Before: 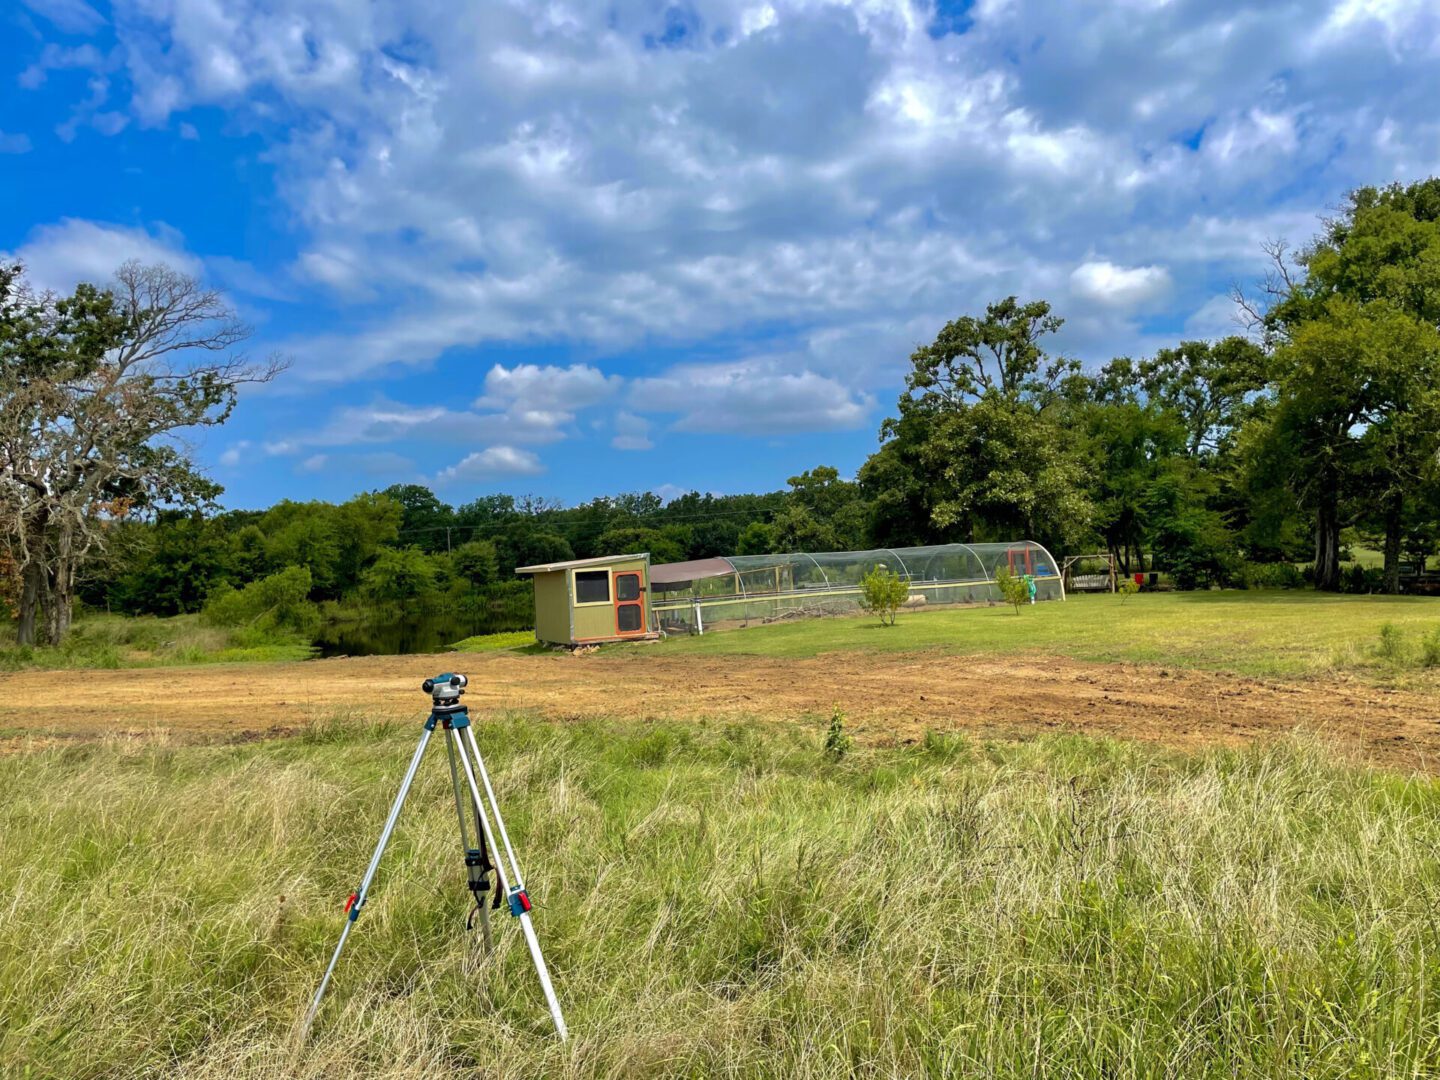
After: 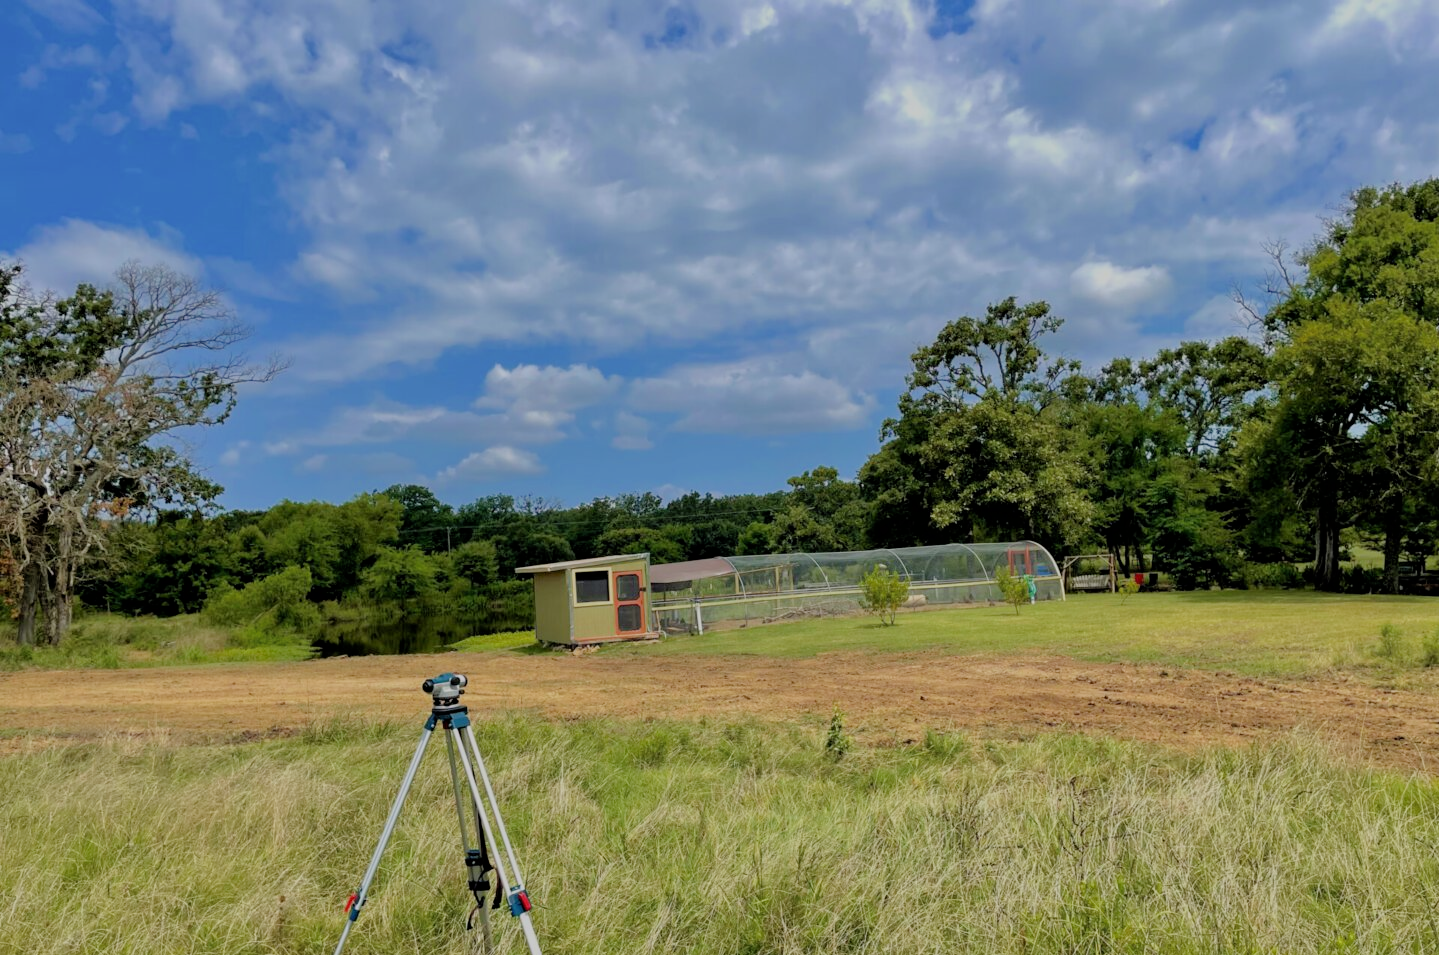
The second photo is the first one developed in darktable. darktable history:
filmic rgb: black relative exposure -6.57 EV, white relative exposure 4.74 EV, threshold 2.97 EV, hardness 3.14, contrast 0.807, iterations of high-quality reconstruction 0, enable highlight reconstruction true
crop and rotate: top 0%, bottom 11.537%
